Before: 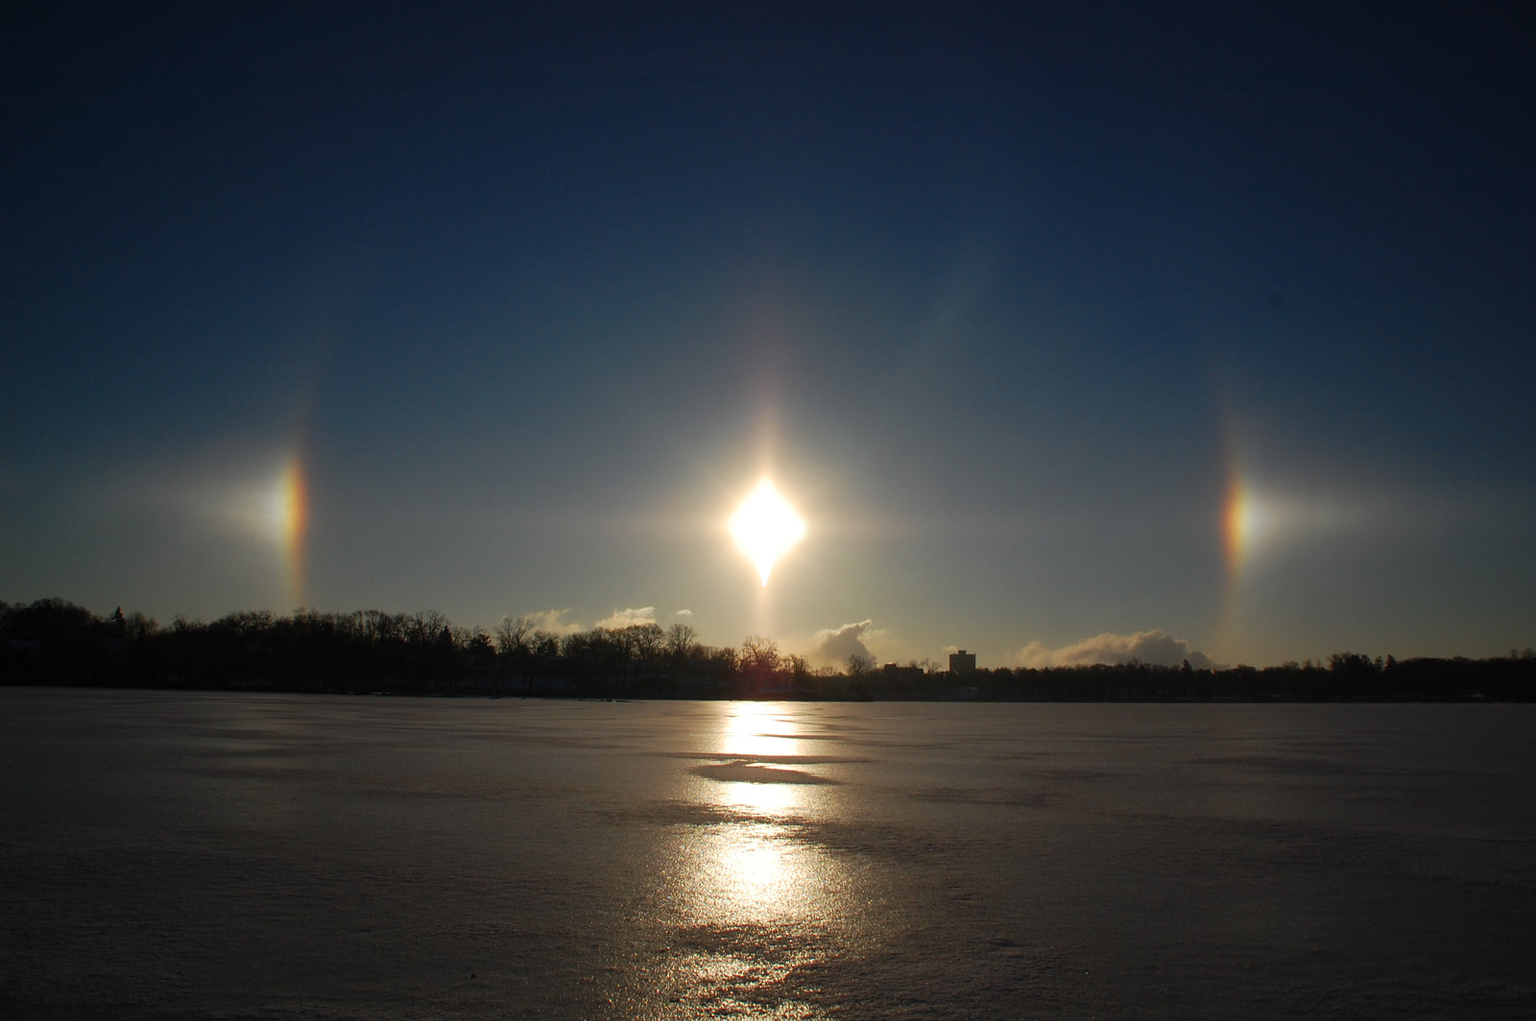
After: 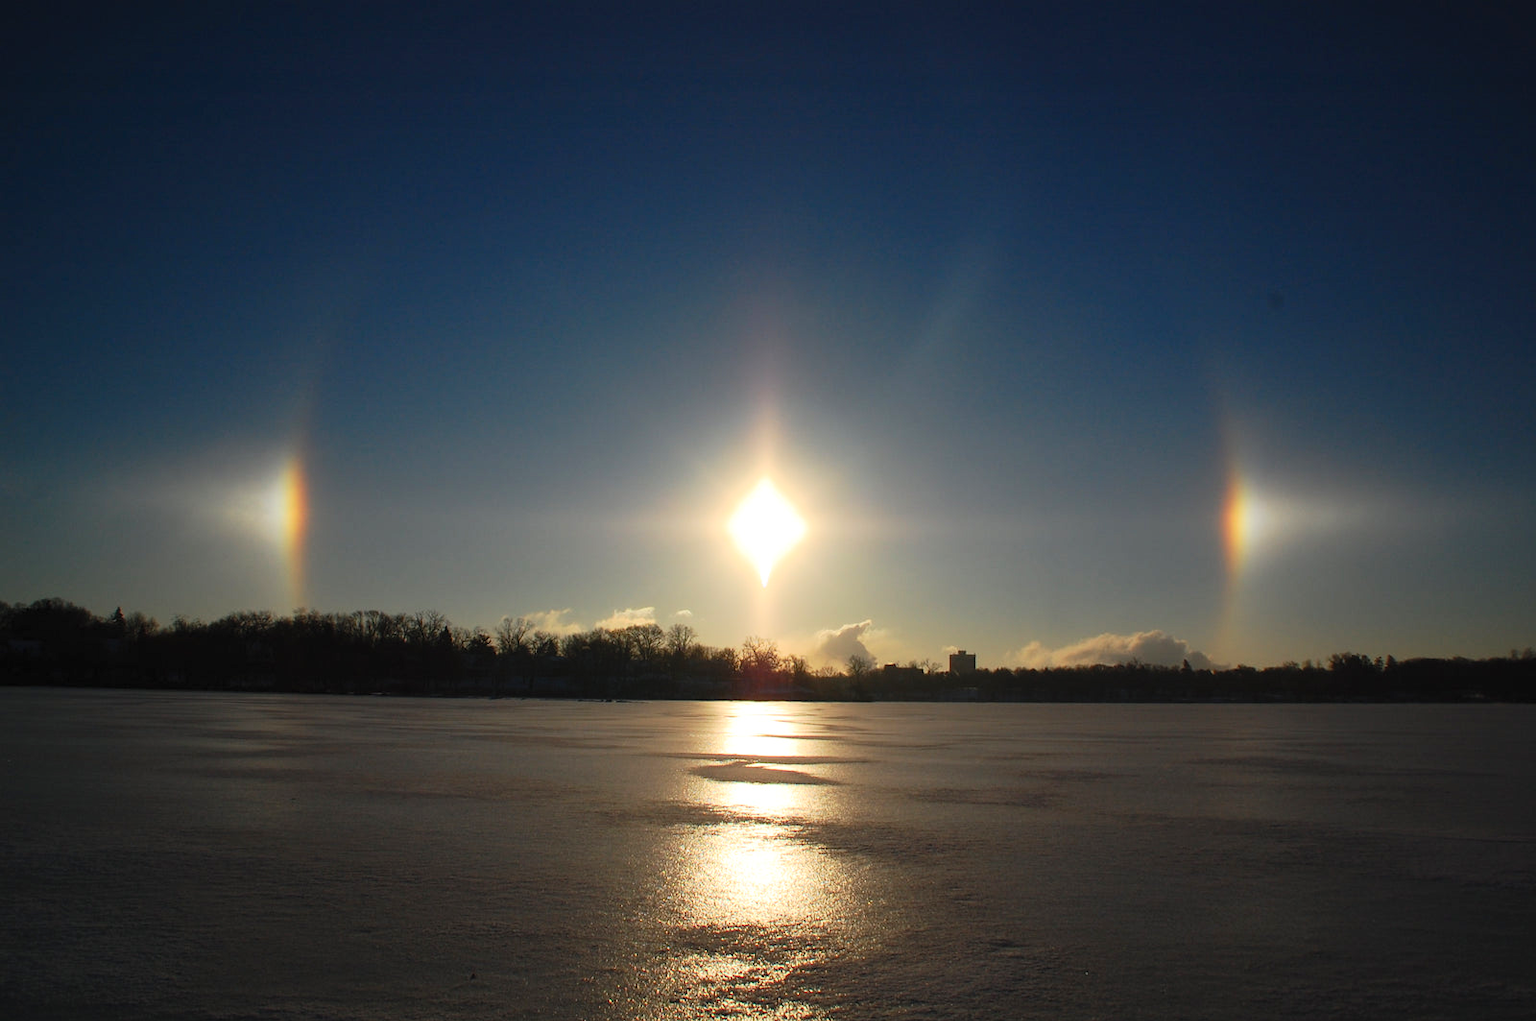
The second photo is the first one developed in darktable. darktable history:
contrast brightness saturation: contrast 0.201, brightness 0.167, saturation 0.226
